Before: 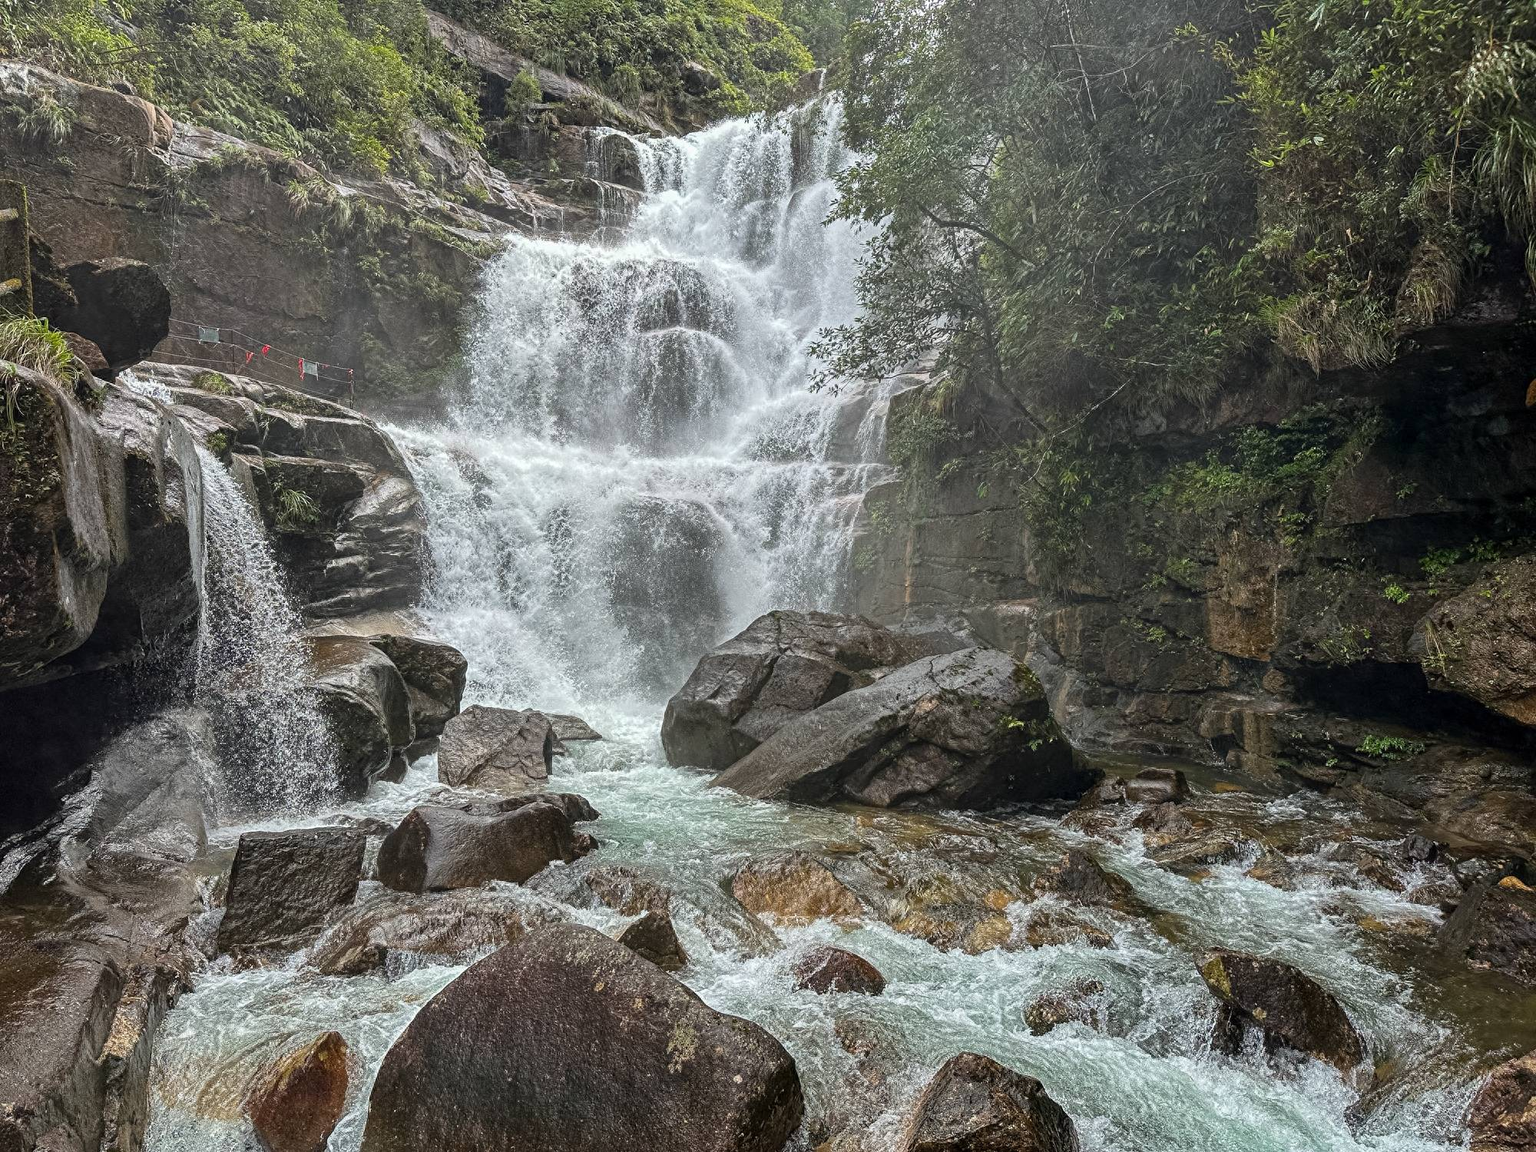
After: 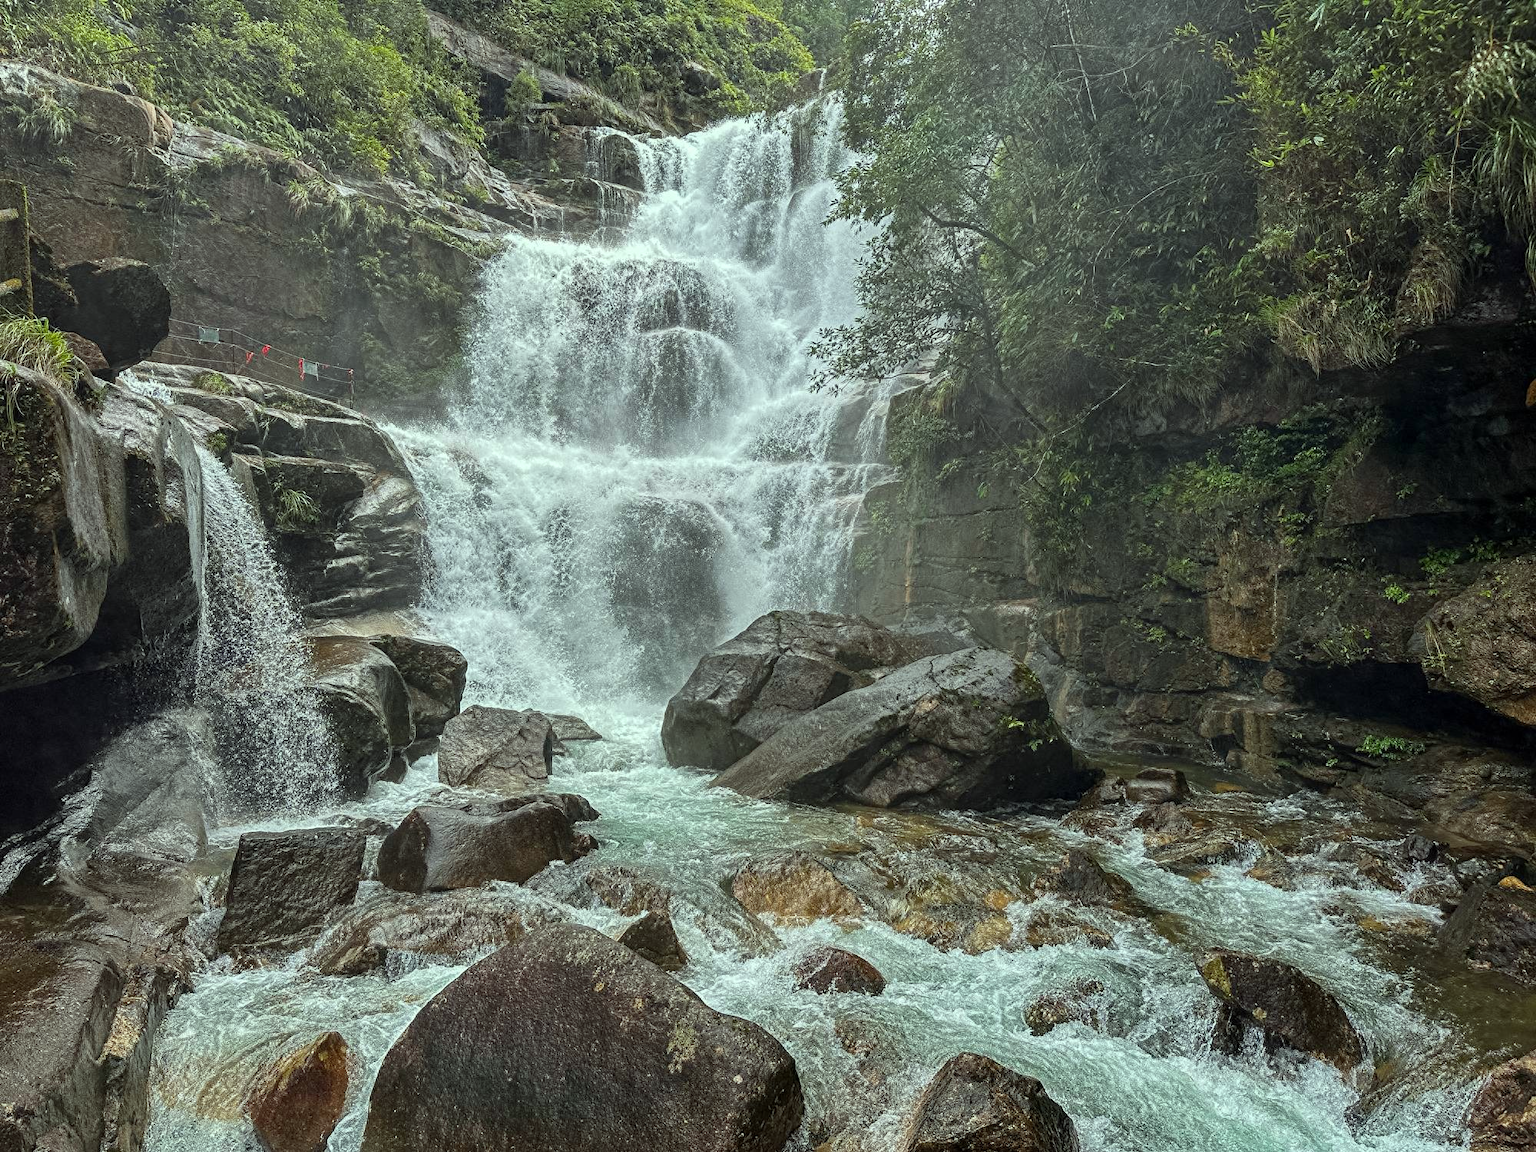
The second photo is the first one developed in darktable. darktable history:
color correction: highlights a* -8.65, highlights b* 3.16
